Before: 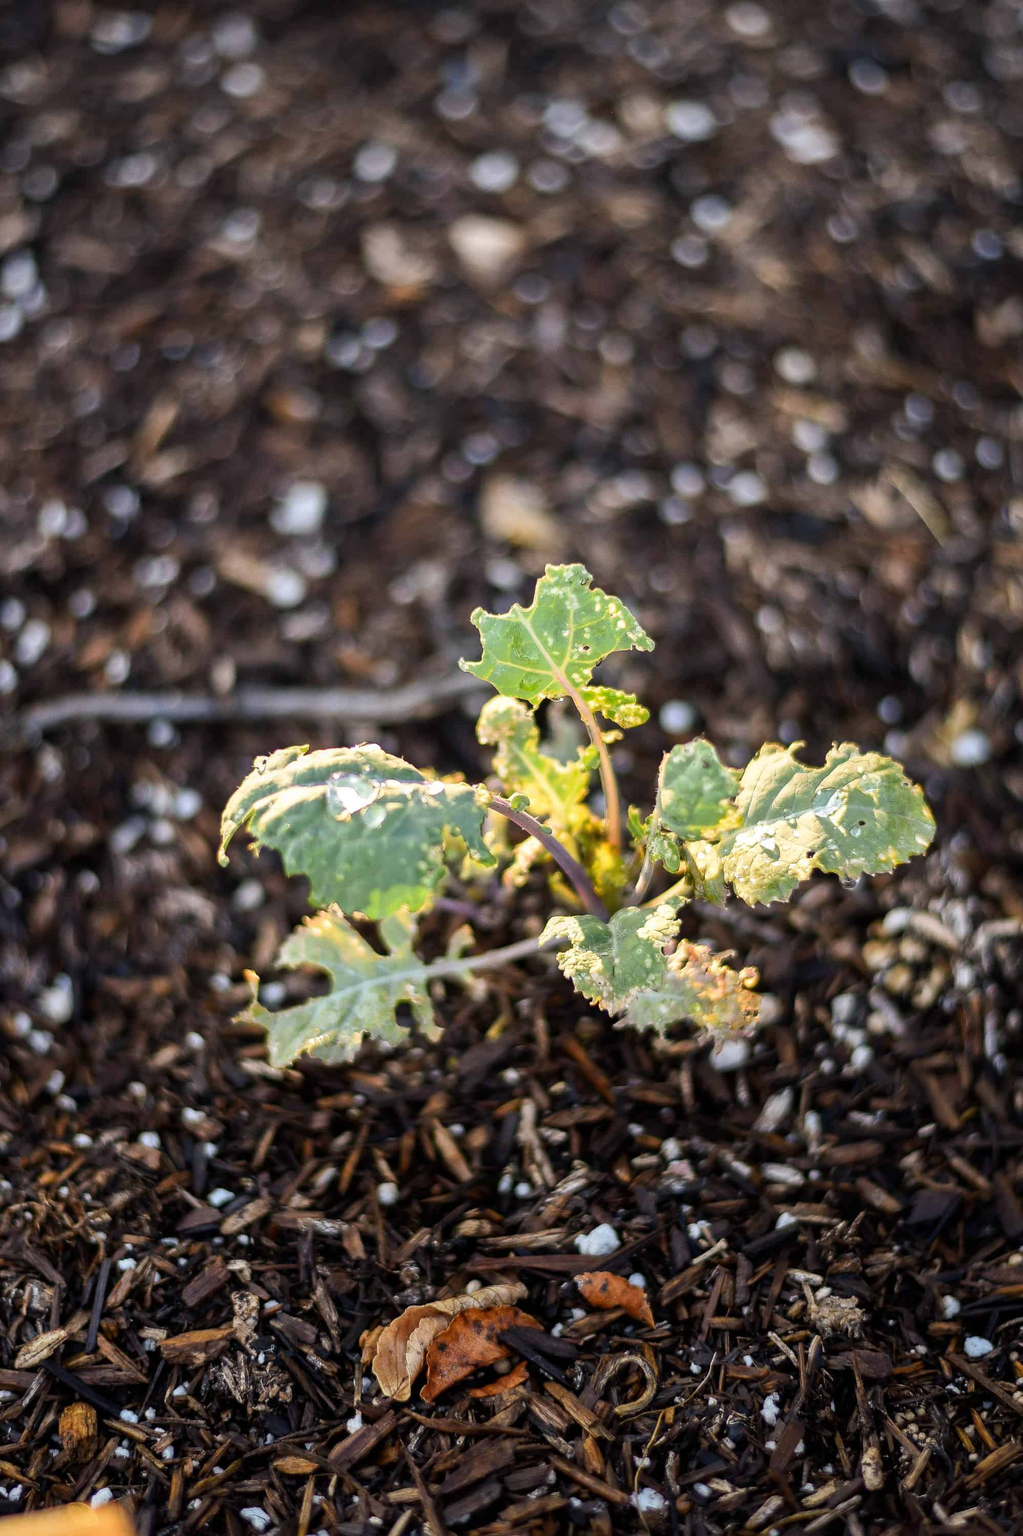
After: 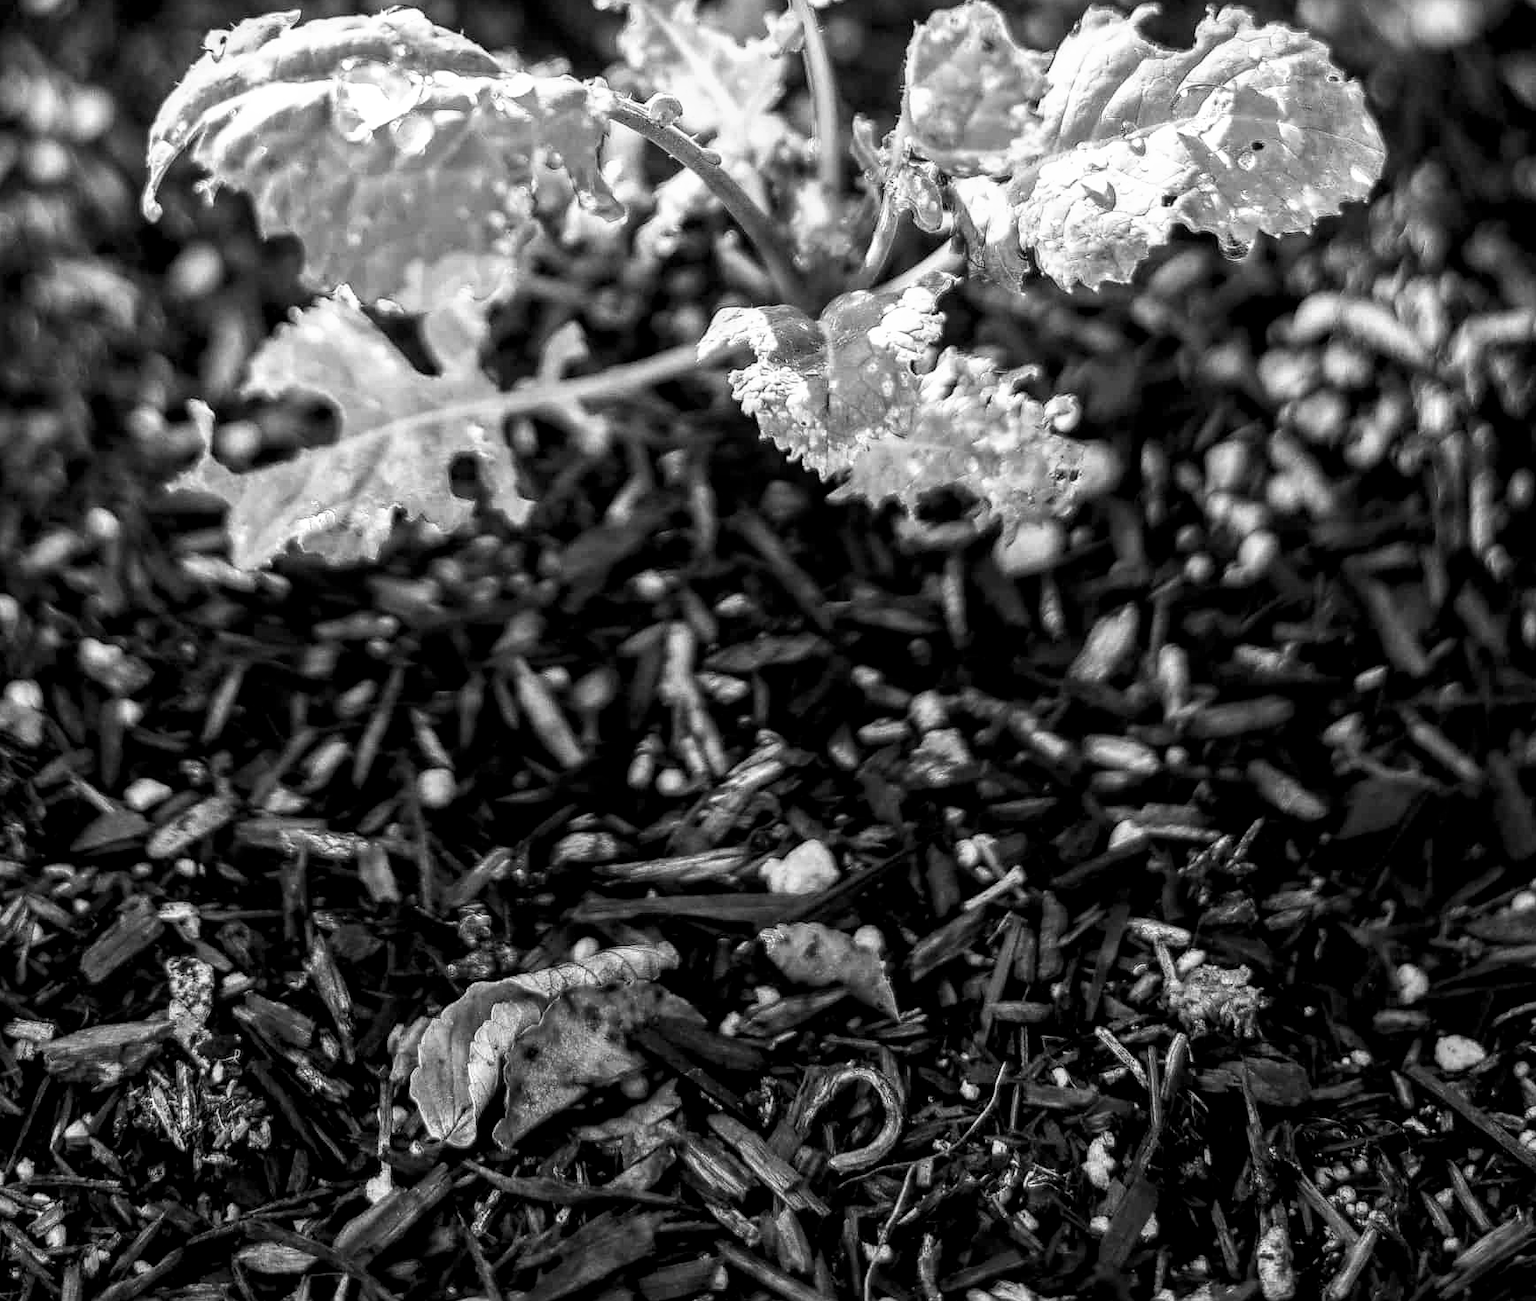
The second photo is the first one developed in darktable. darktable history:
rgb curve: curves: ch0 [(0, 0) (0.078, 0.051) (0.929, 0.956) (1, 1)], compensate middle gray true
white balance: red 1.009, blue 1.027
local contrast: highlights 25%, detail 150%
crop and rotate: left 13.306%, top 48.129%, bottom 2.928%
monochrome: on, module defaults
velvia: on, module defaults
